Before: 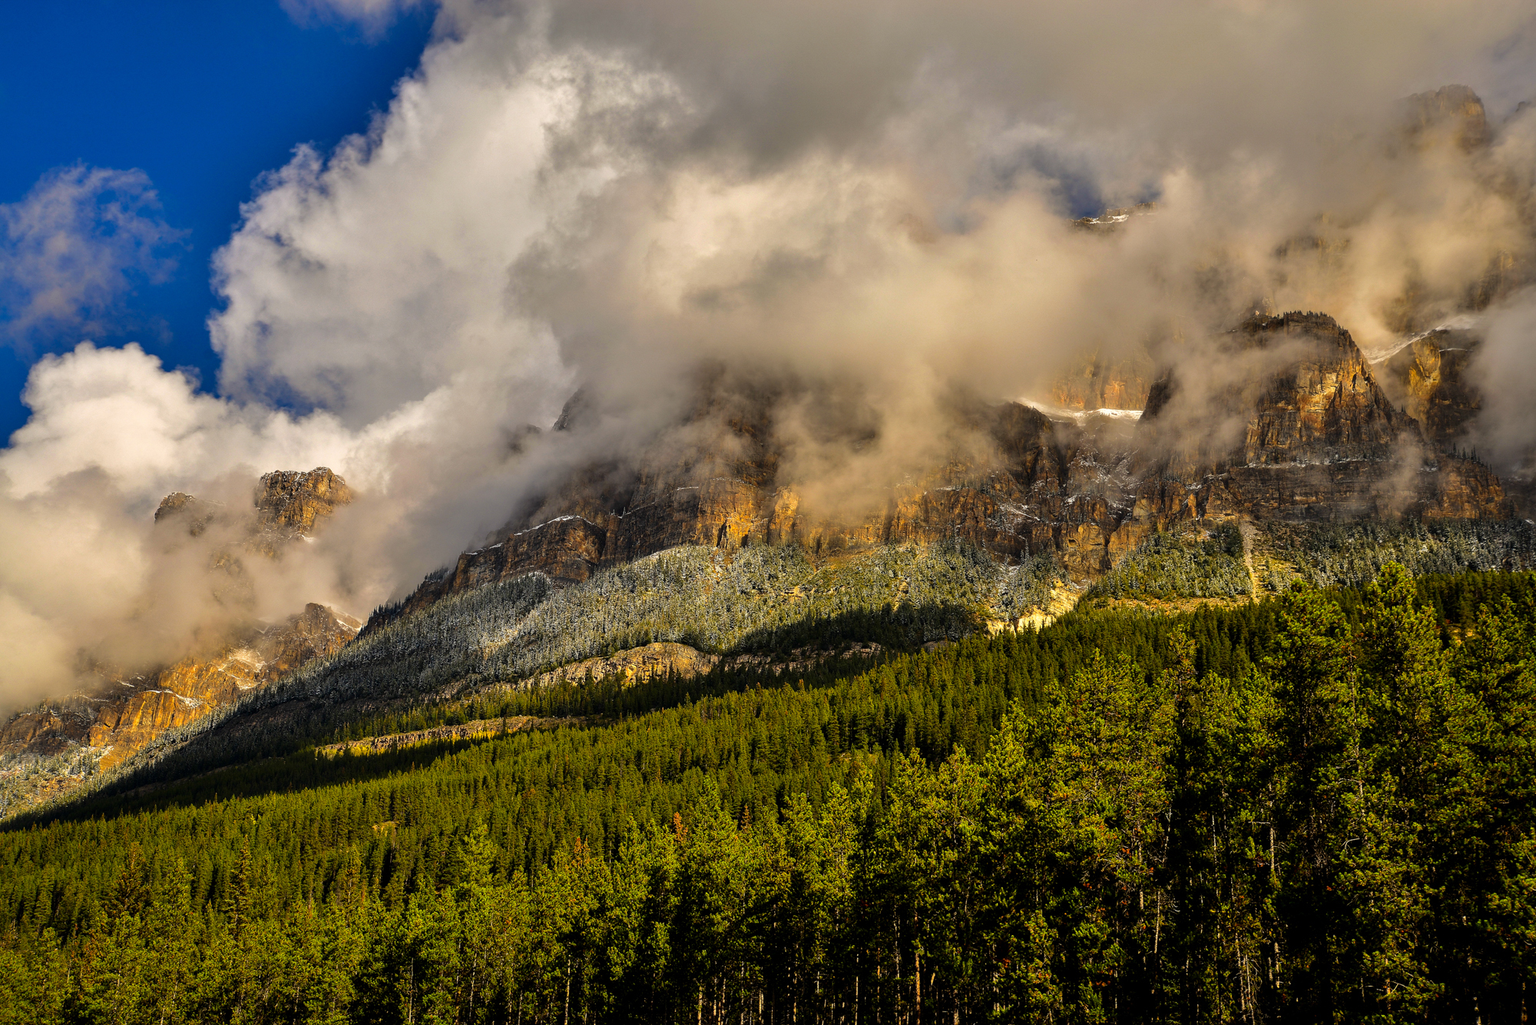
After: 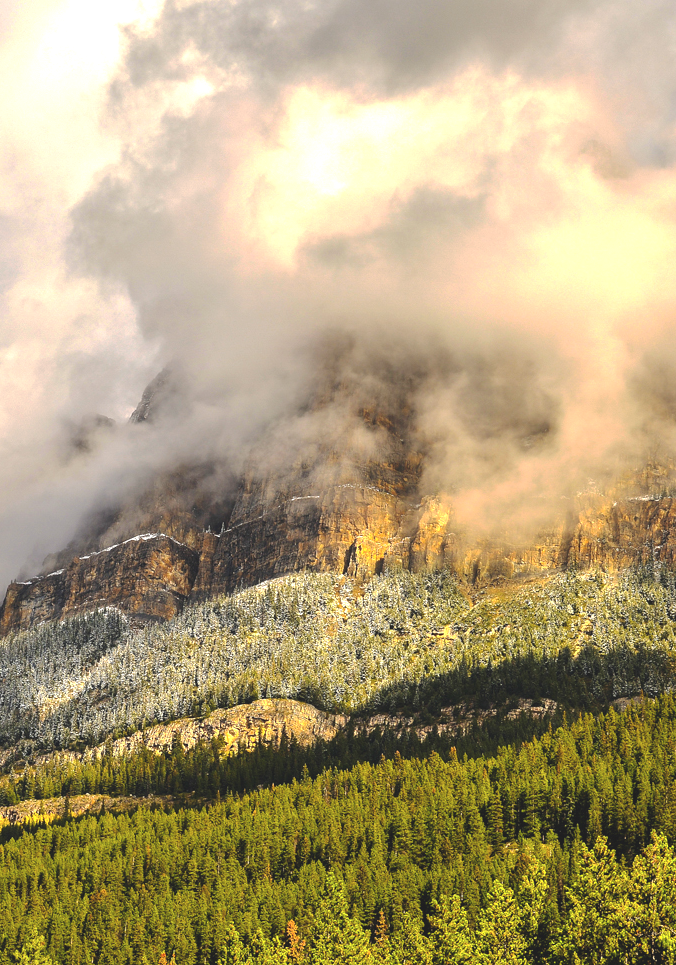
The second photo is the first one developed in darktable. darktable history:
exposure: black level correction -0.006, exposure 1 EV, compensate highlight preservation false
crop and rotate: left 29.547%, top 10.392%, right 36.629%, bottom 17.264%
base curve: curves: ch0 [(0, 0) (0.235, 0.266) (0.503, 0.496) (0.786, 0.72) (1, 1)], preserve colors none
